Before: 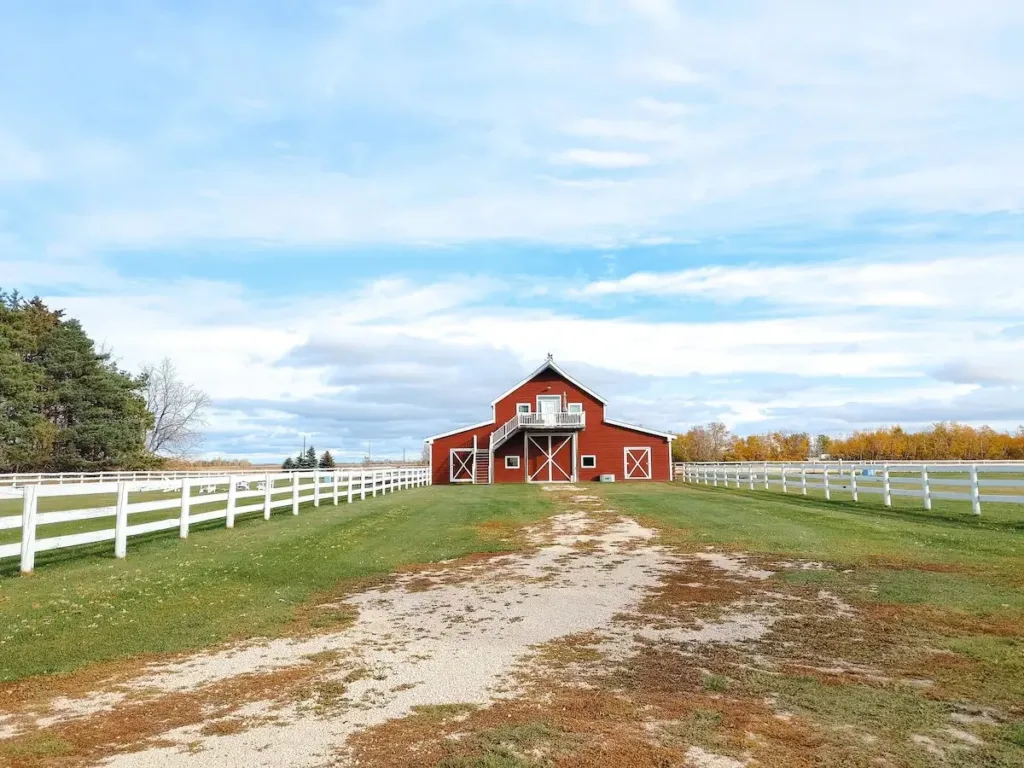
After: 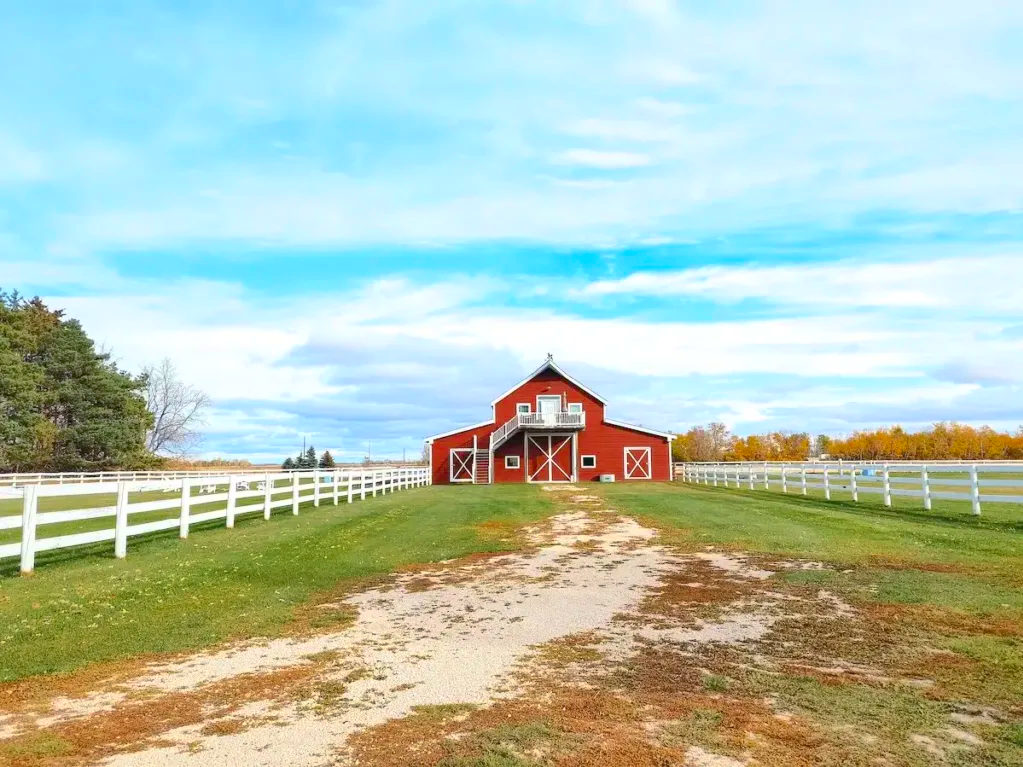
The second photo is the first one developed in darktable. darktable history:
shadows and highlights: on, module defaults
color zones: curves: ch0 [(0, 0.558) (0.143, 0.559) (0.286, 0.529) (0.429, 0.505) (0.571, 0.5) (0.714, 0.5) (0.857, 0.5) (1, 0.558)]; ch1 [(0, 0.469) (0.01, 0.469) (0.12, 0.446) (0.248, 0.469) (0.5, 0.5) (0.748, 0.5) (0.99, 0.469) (1, 0.469)], mix -91.39%
crop and rotate: left 0.086%, bottom 0.008%
contrast brightness saturation: contrast 0.228, brightness 0.104, saturation 0.292
